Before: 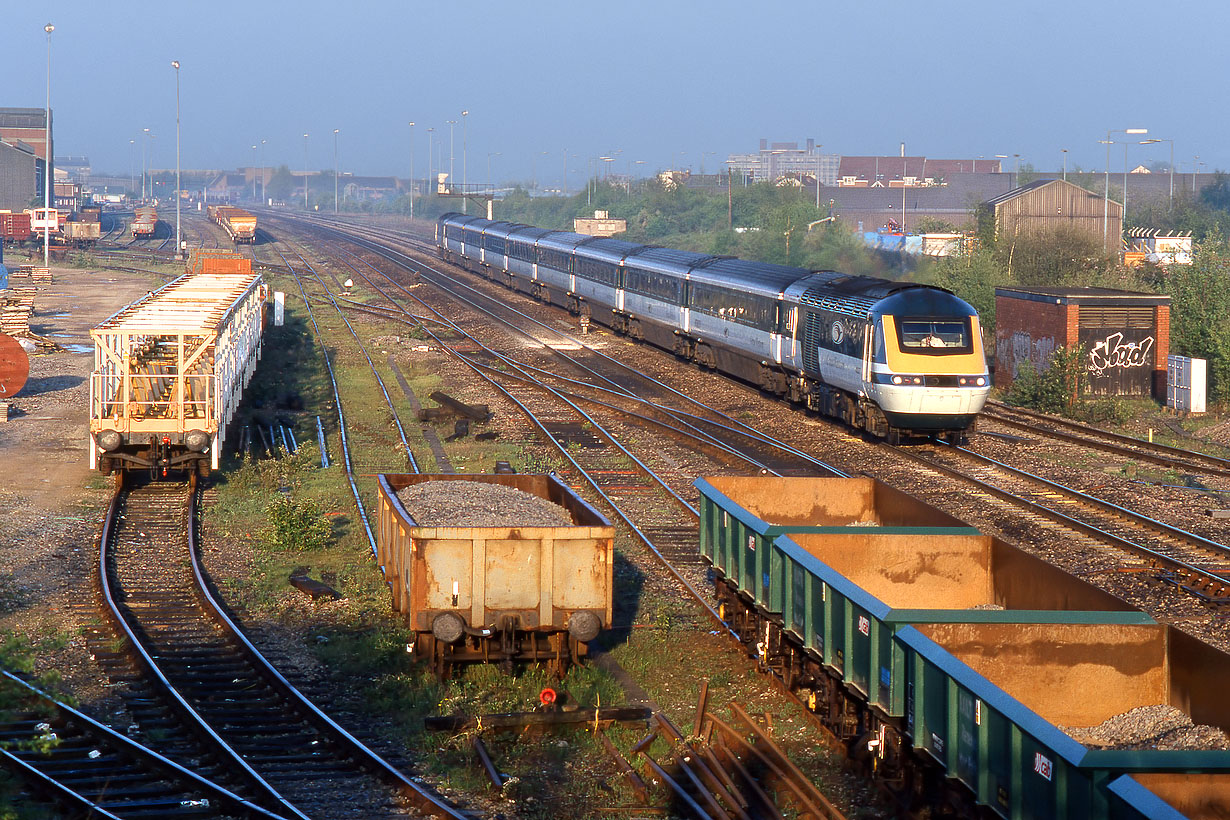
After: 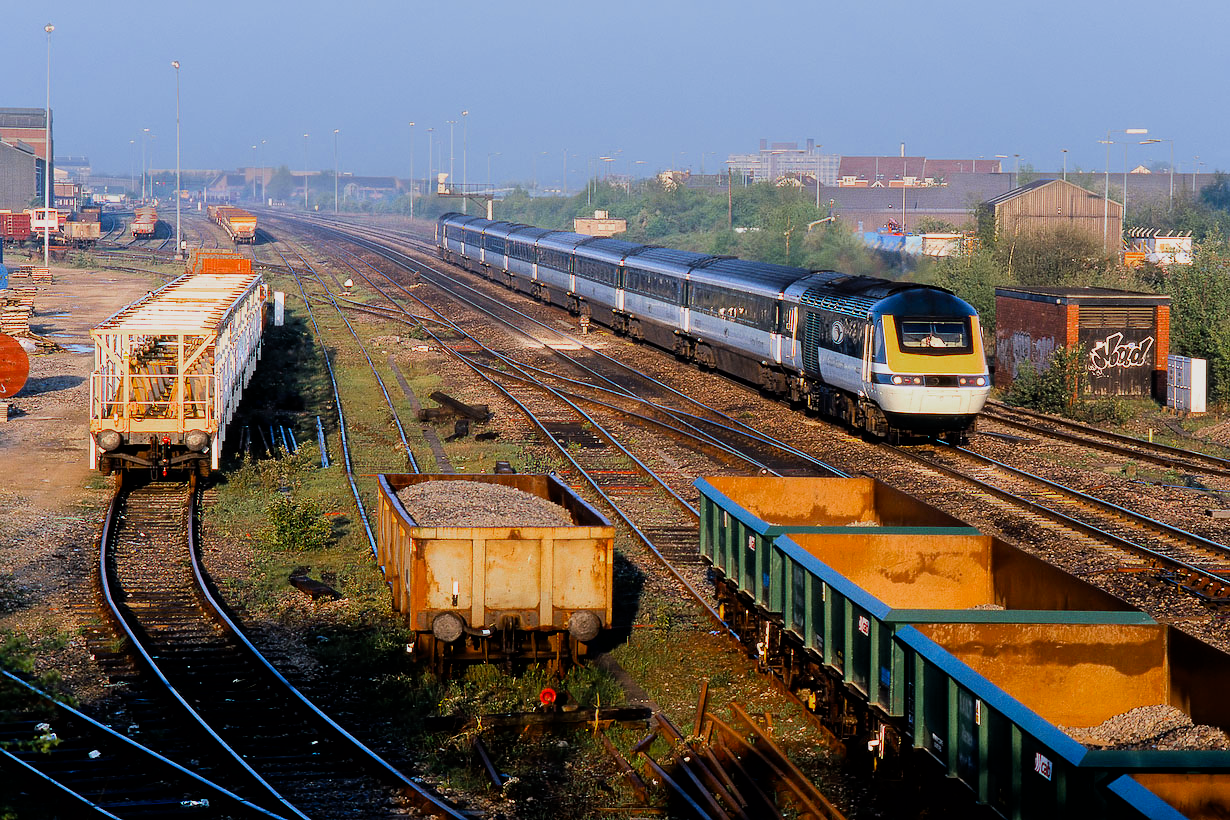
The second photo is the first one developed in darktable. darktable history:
color balance rgb: shadows lift › chroma 0.67%, shadows lift › hue 115.45°, highlights gain › chroma 0.285%, highlights gain › hue 330.83°, perceptual saturation grading › global saturation 9.92%, global vibrance 7.025%, saturation formula JzAzBz (2021)
color zones: curves: ch0 [(0, 0.5) (0.143, 0.5) (0.286, 0.456) (0.429, 0.5) (0.571, 0.5) (0.714, 0.5) (0.857, 0.5) (1, 0.5)]; ch1 [(0, 0.5) (0.143, 0.5) (0.286, 0.422) (0.429, 0.5) (0.571, 0.5) (0.714, 0.5) (0.857, 0.5) (1, 0.5)]
filmic rgb: black relative exposure -5.04 EV, white relative exposure 4 EV, hardness 2.89, contrast 1.299
contrast brightness saturation: saturation 0.127
